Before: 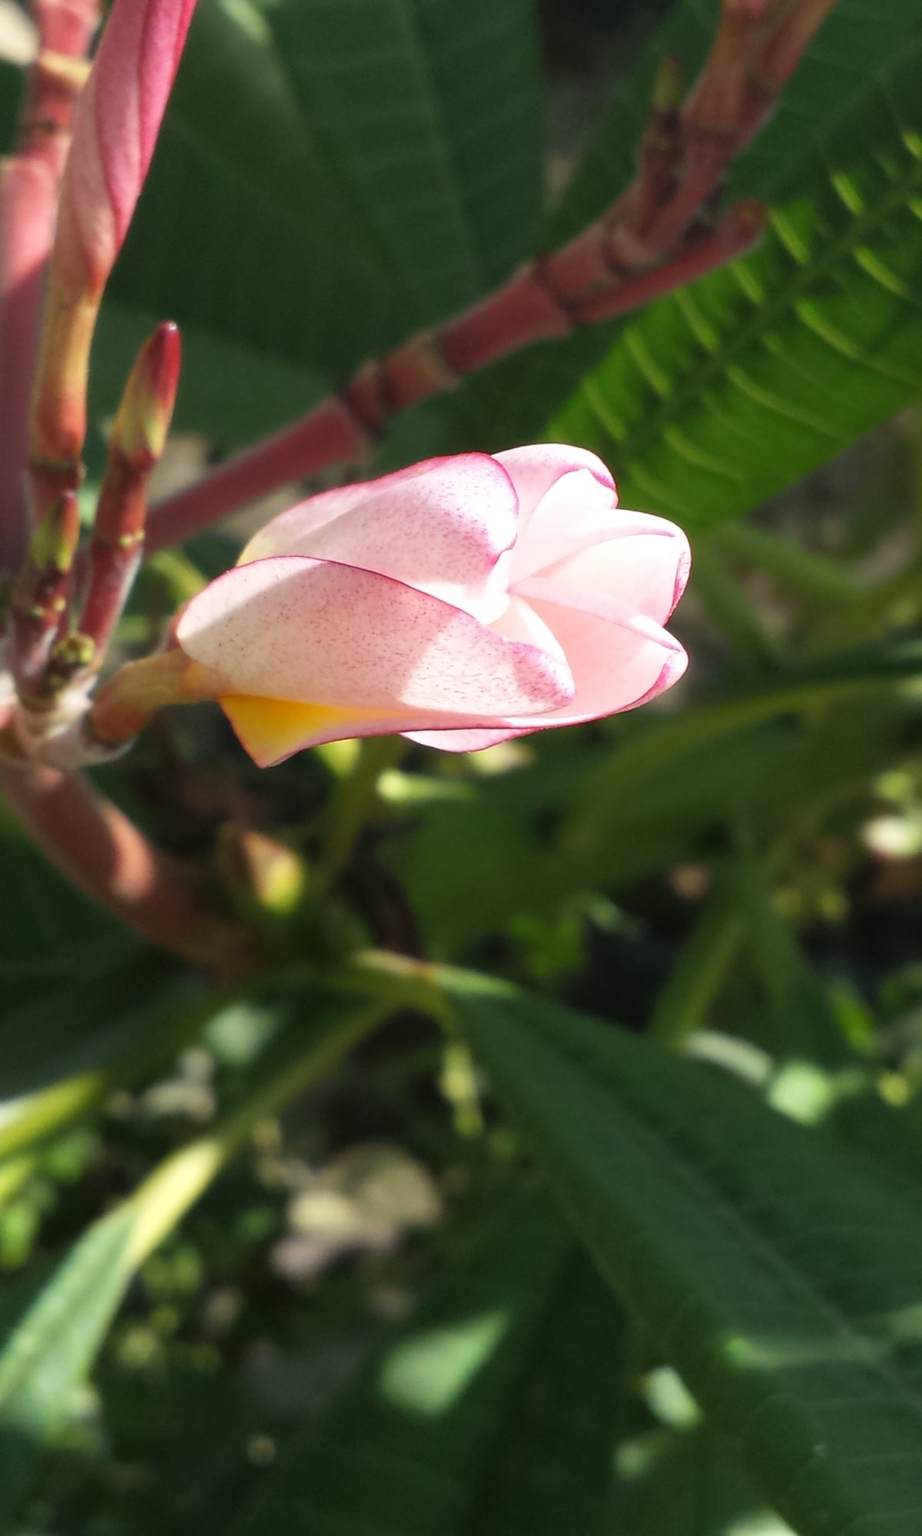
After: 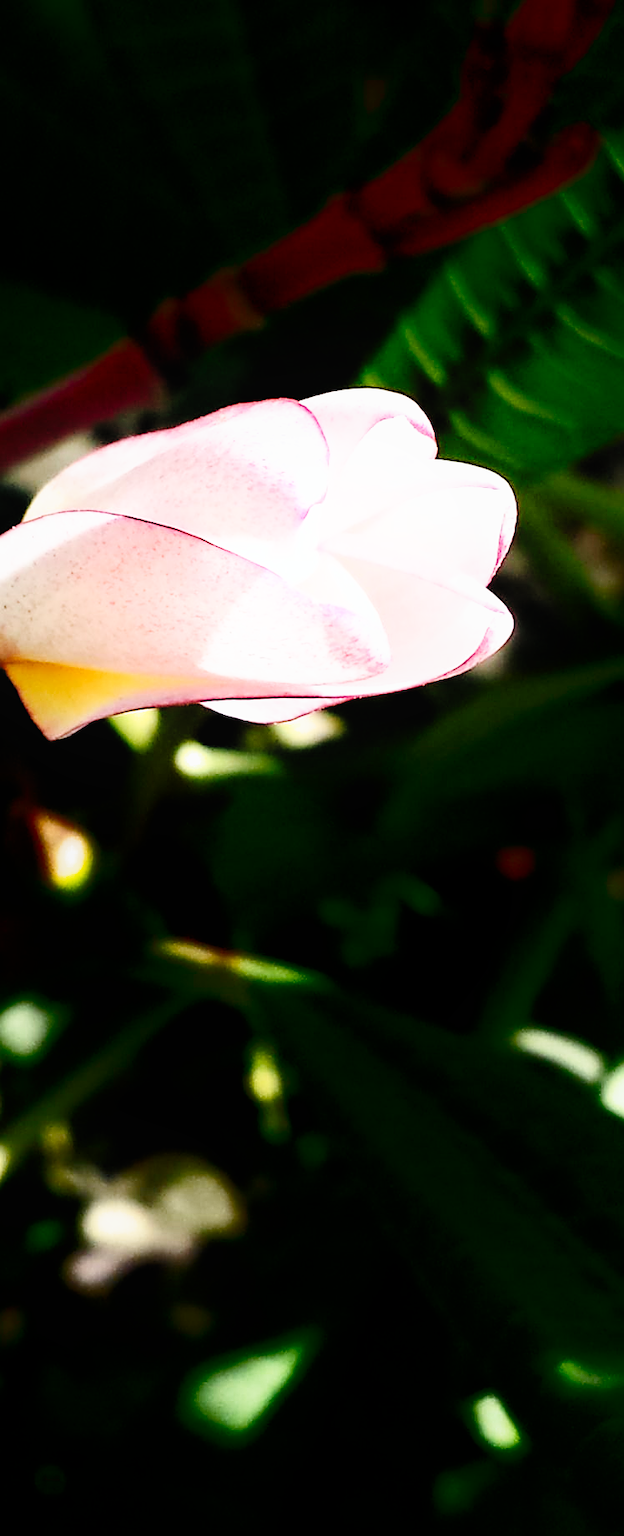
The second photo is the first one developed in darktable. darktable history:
crop and rotate: left 23.347%, top 5.628%, right 14.179%, bottom 2.266%
tone curve: curves: ch0 [(0, 0.014) (0.12, 0.096) (0.386, 0.49) (0.54, 0.684) (0.751, 0.855) (0.89, 0.943) (0.998, 0.989)]; ch1 [(0, 0) (0.133, 0.099) (0.437, 0.41) (0.5, 0.5) (0.517, 0.536) (0.548, 0.575) (0.582, 0.639) (0.627, 0.692) (0.836, 0.868) (1, 1)]; ch2 [(0, 0) (0.374, 0.341) (0.456, 0.443) (0.478, 0.49) (0.501, 0.5) (0.528, 0.538) (0.55, 0.6) (0.572, 0.633) (0.702, 0.775) (1, 1)], preserve colors none
shadows and highlights: shadows -89.66, highlights 90.97, soften with gaussian
filmic rgb: black relative exposure -6.28 EV, white relative exposure 2.79 EV, target black luminance 0%, hardness 4.63, latitude 67.95%, contrast 1.291, shadows ↔ highlights balance -3.2%
contrast equalizer: octaves 7, y [[0.6 ×6], [0.55 ×6], [0 ×6], [0 ×6], [0 ×6]]
sharpen: on, module defaults
